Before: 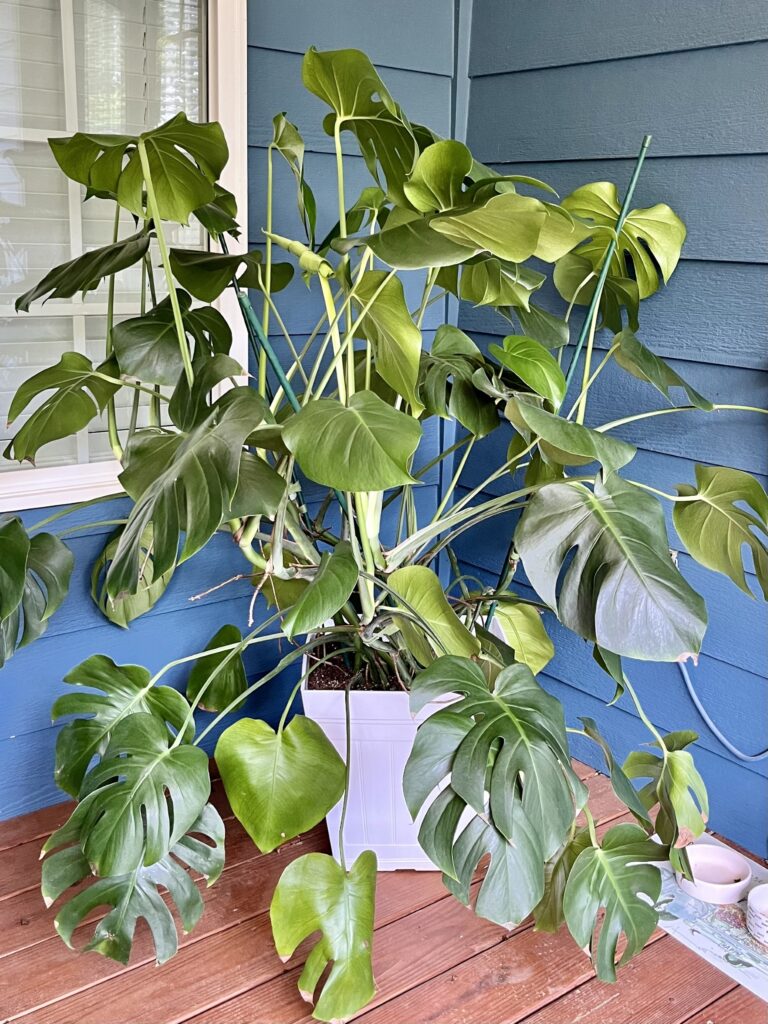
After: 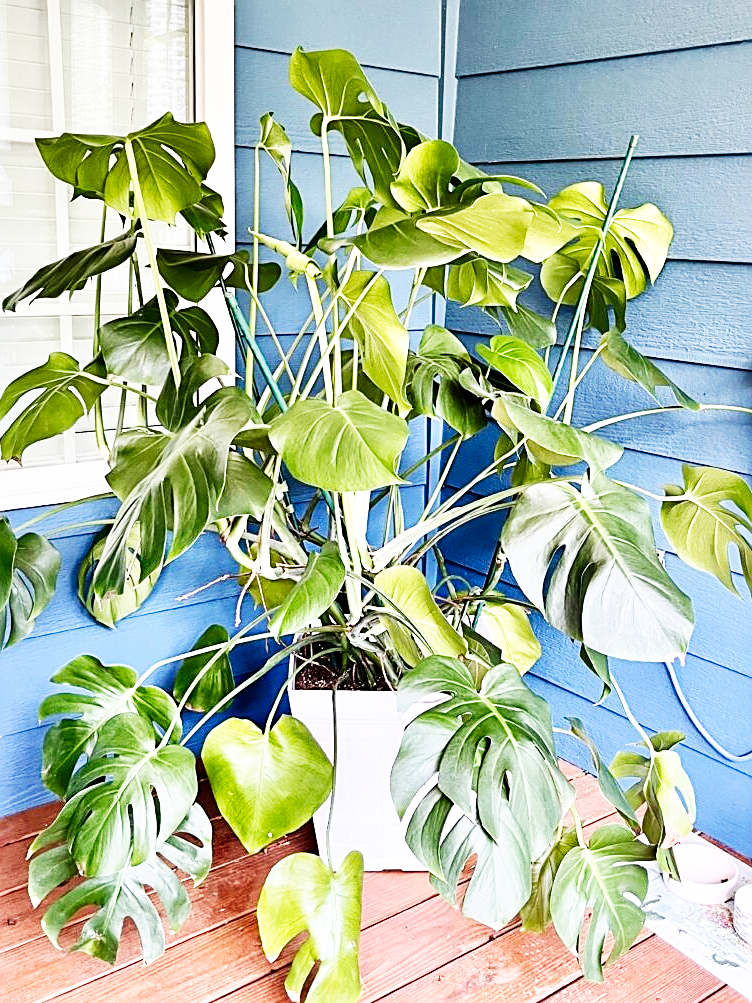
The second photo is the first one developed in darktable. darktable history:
tone equalizer: on, module defaults
base curve: curves: ch0 [(0, 0) (0.007, 0.004) (0.027, 0.03) (0.046, 0.07) (0.207, 0.54) (0.442, 0.872) (0.673, 0.972) (1, 1)], preserve colors none
crop: left 1.743%, right 0.268%, bottom 2.011%
sharpen: on, module defaults
